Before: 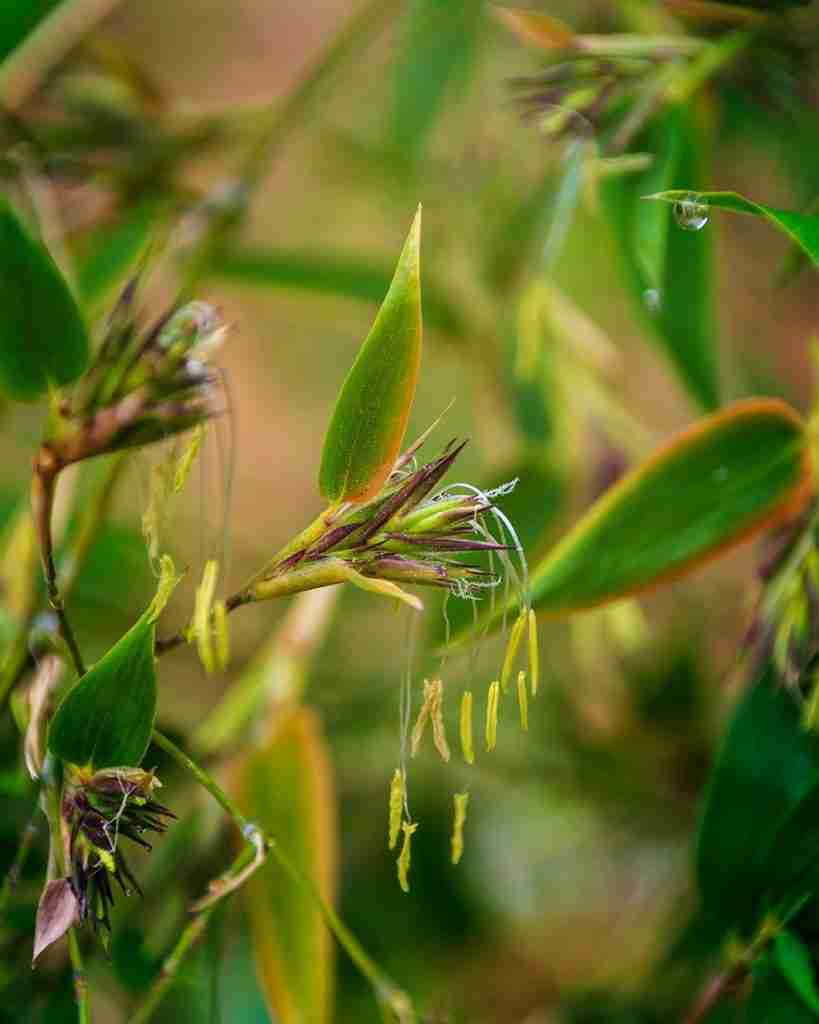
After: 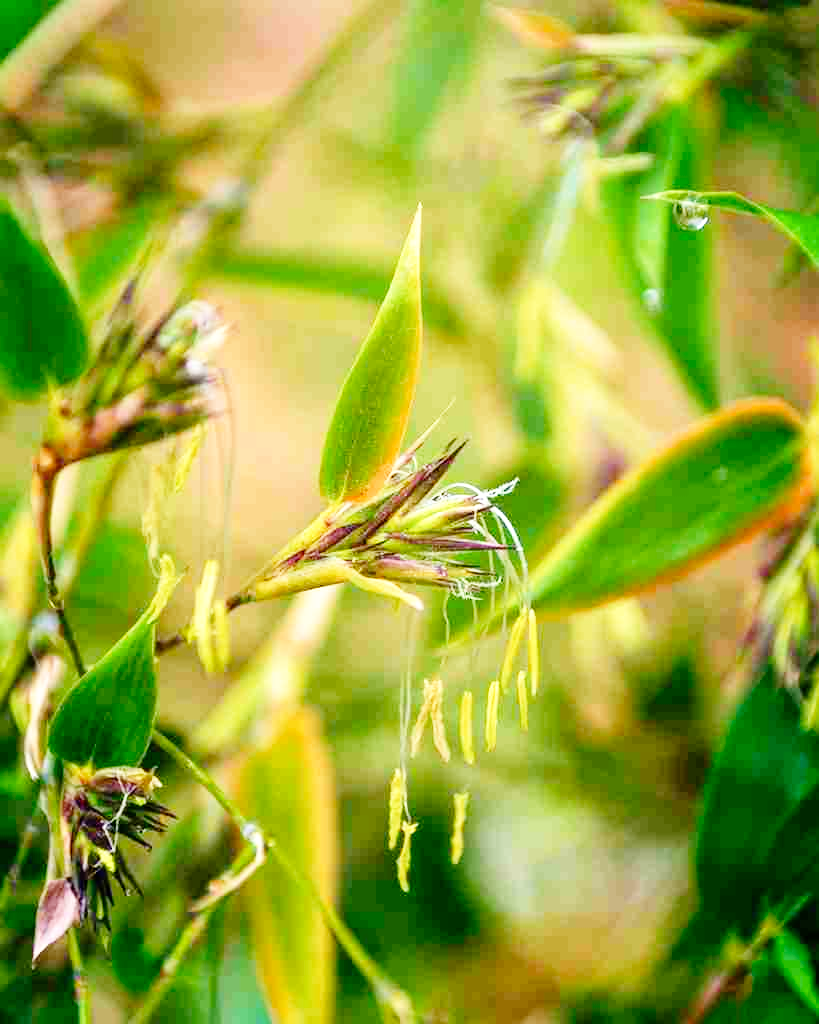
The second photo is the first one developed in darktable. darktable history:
base curve: curves: ch0 [(0, 0) (0.008, 0.007) (0.022, 0.029) (0.048, 0.089) (0.092, 0.197) (0.191, 0.399) (0.275, 0.534) (0.357, 0.65) (0.477, 0.78) (0.542, 0.833) (0.799, 0.973) (1, 1)], preserve colors none
exposure: black level correction 0.001, exposure 0.499 EV, compensate highlight preservation false
color zones: curves: ch0 [(0, 0.5) (0.143, 0.5) (0.286, 0.5) (0.429, 0.5) (0.571, 0.5) (0.714, 0.476) (0.857, 0.5) (1, 0.5)]; ch2 [(0, 0.5) (0.143, 0.5) (0.286, 0.5) (0.429, 0.5) (0.571, 0.5) (0.714, 0.487) (0.857, 0.5) (1, 0.5)]
